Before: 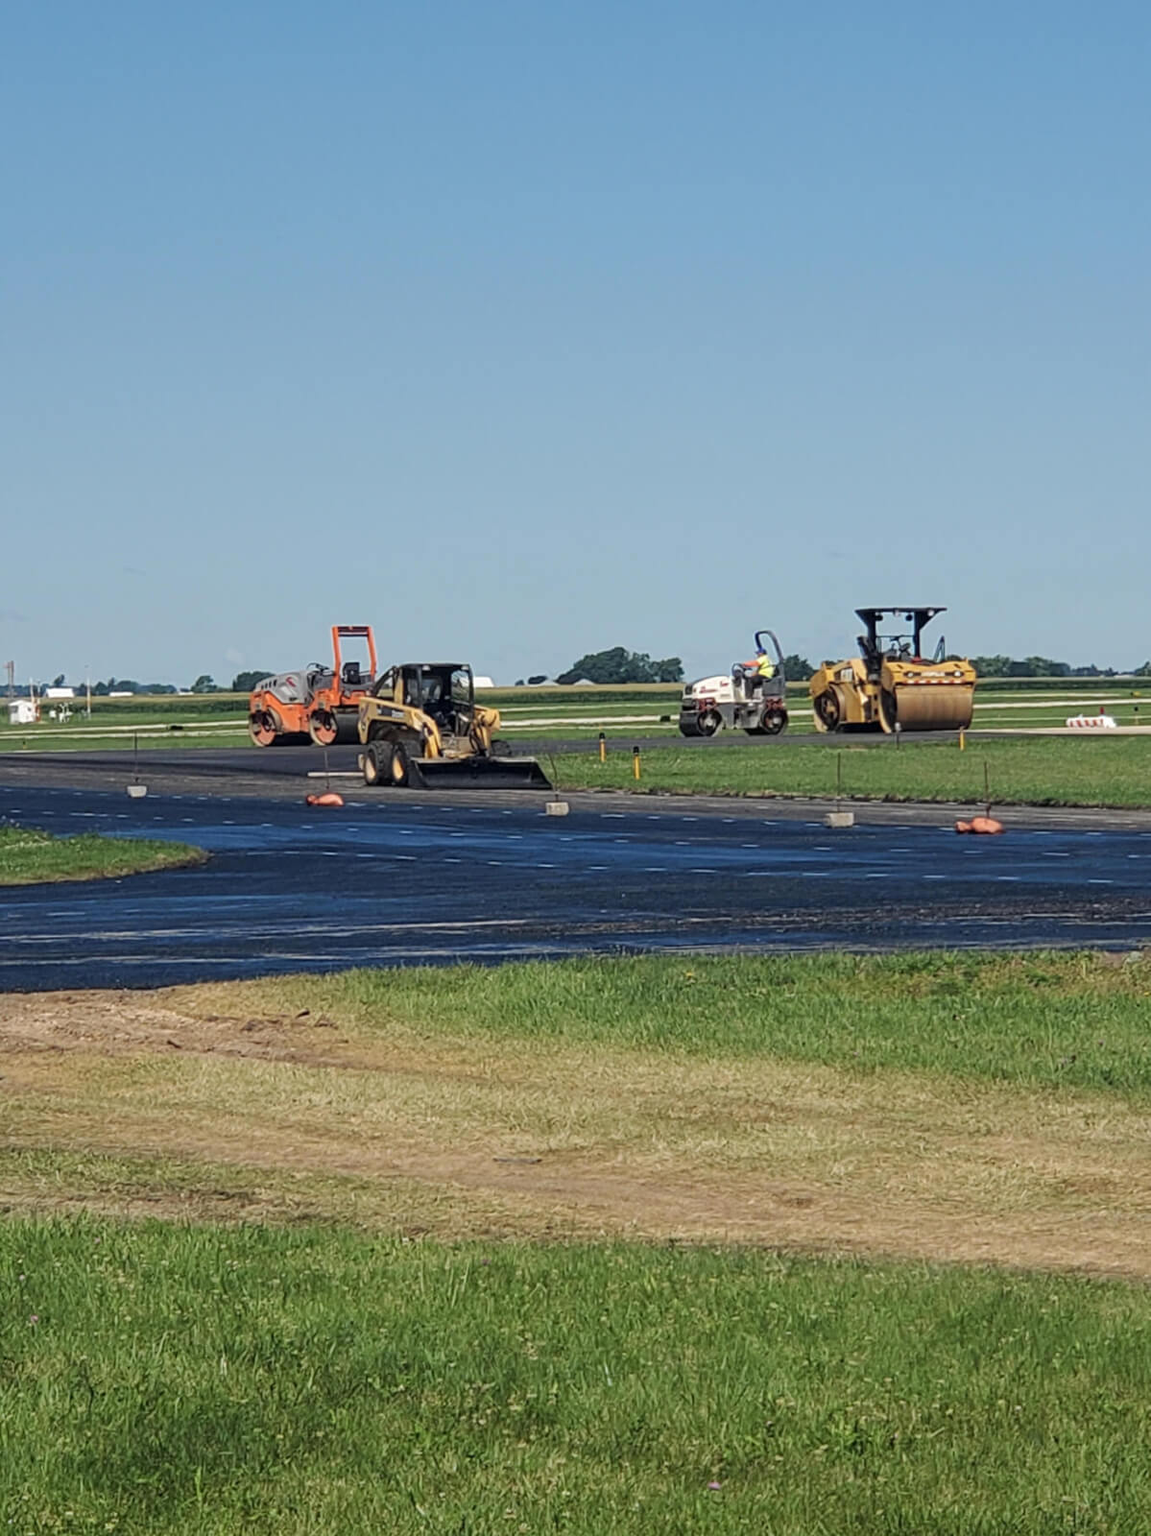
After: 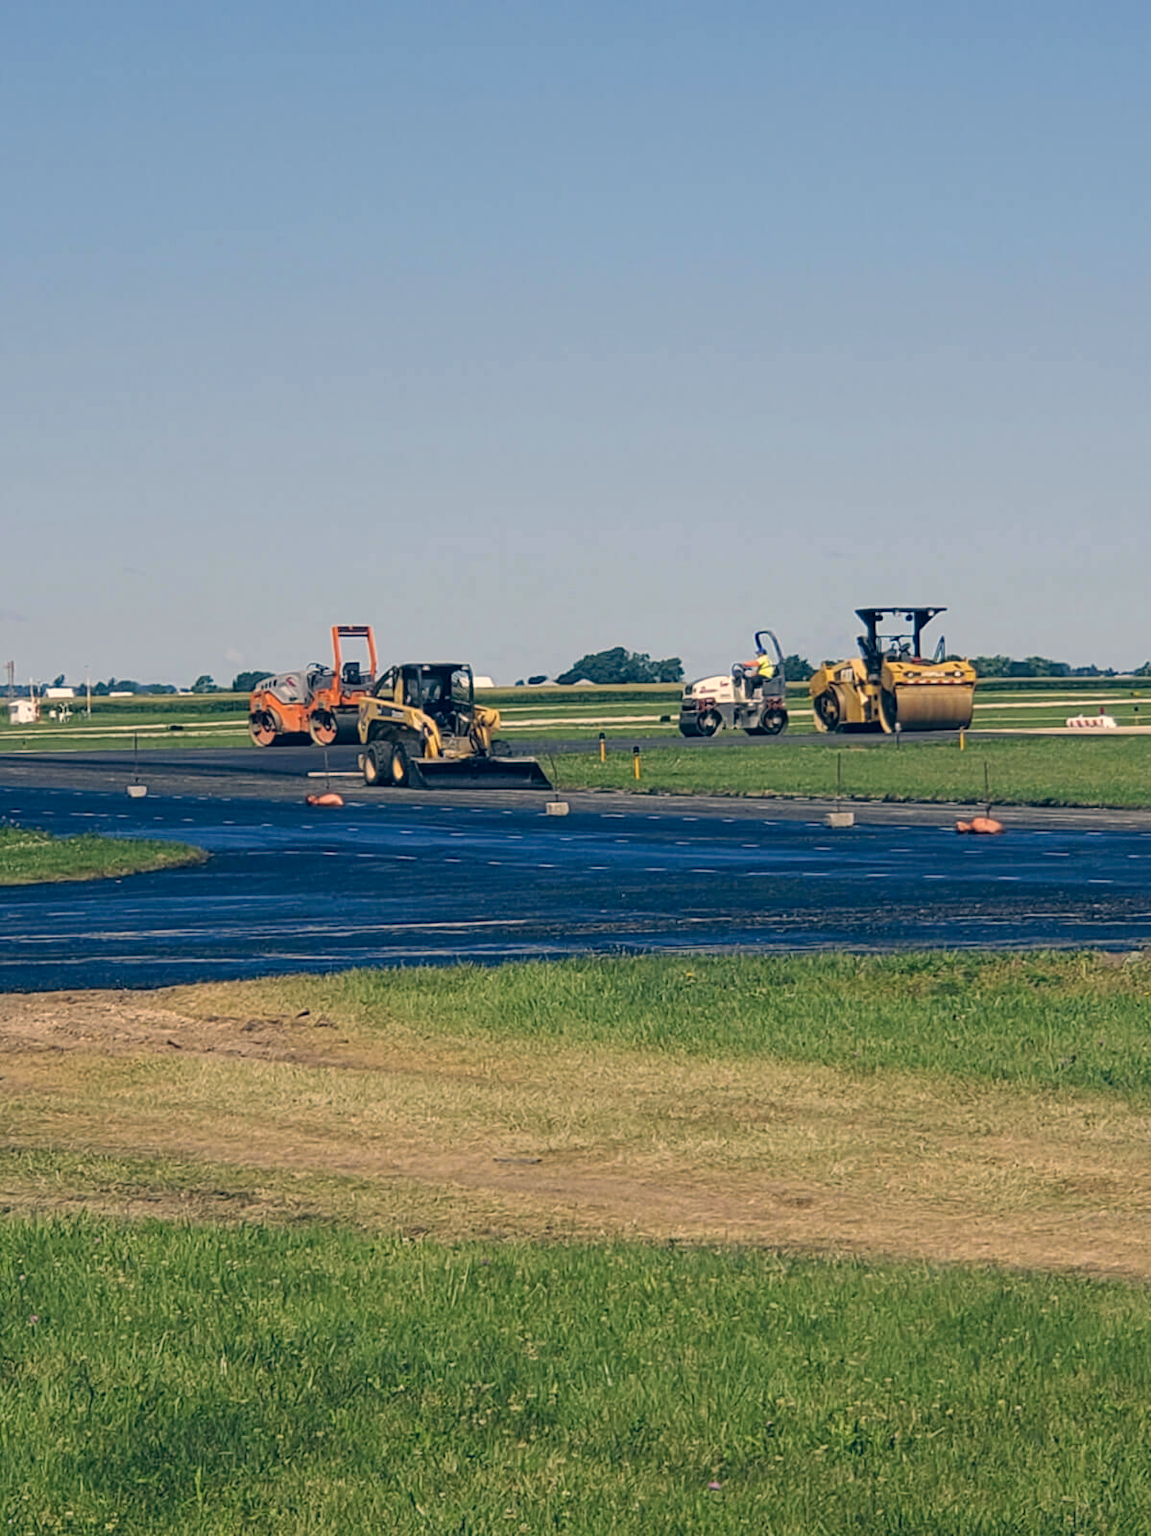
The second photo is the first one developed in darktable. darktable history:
color correction: highlights a* 10.34, highlights b* 14.78, shadows a* -10.02, shadows b* -15.09
